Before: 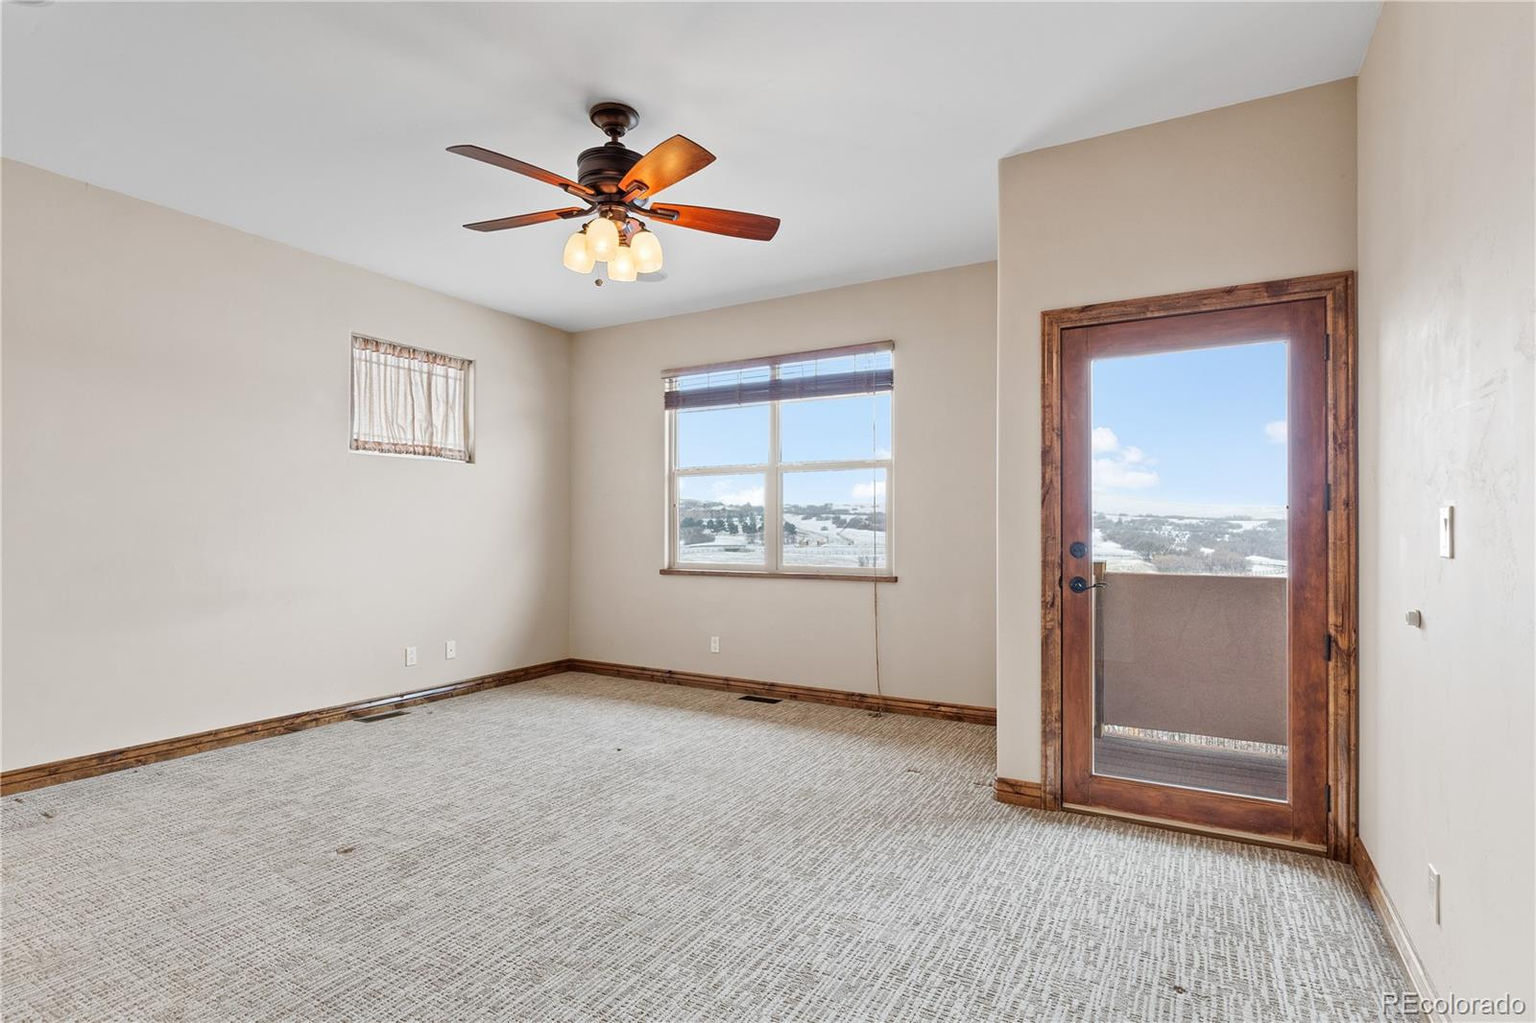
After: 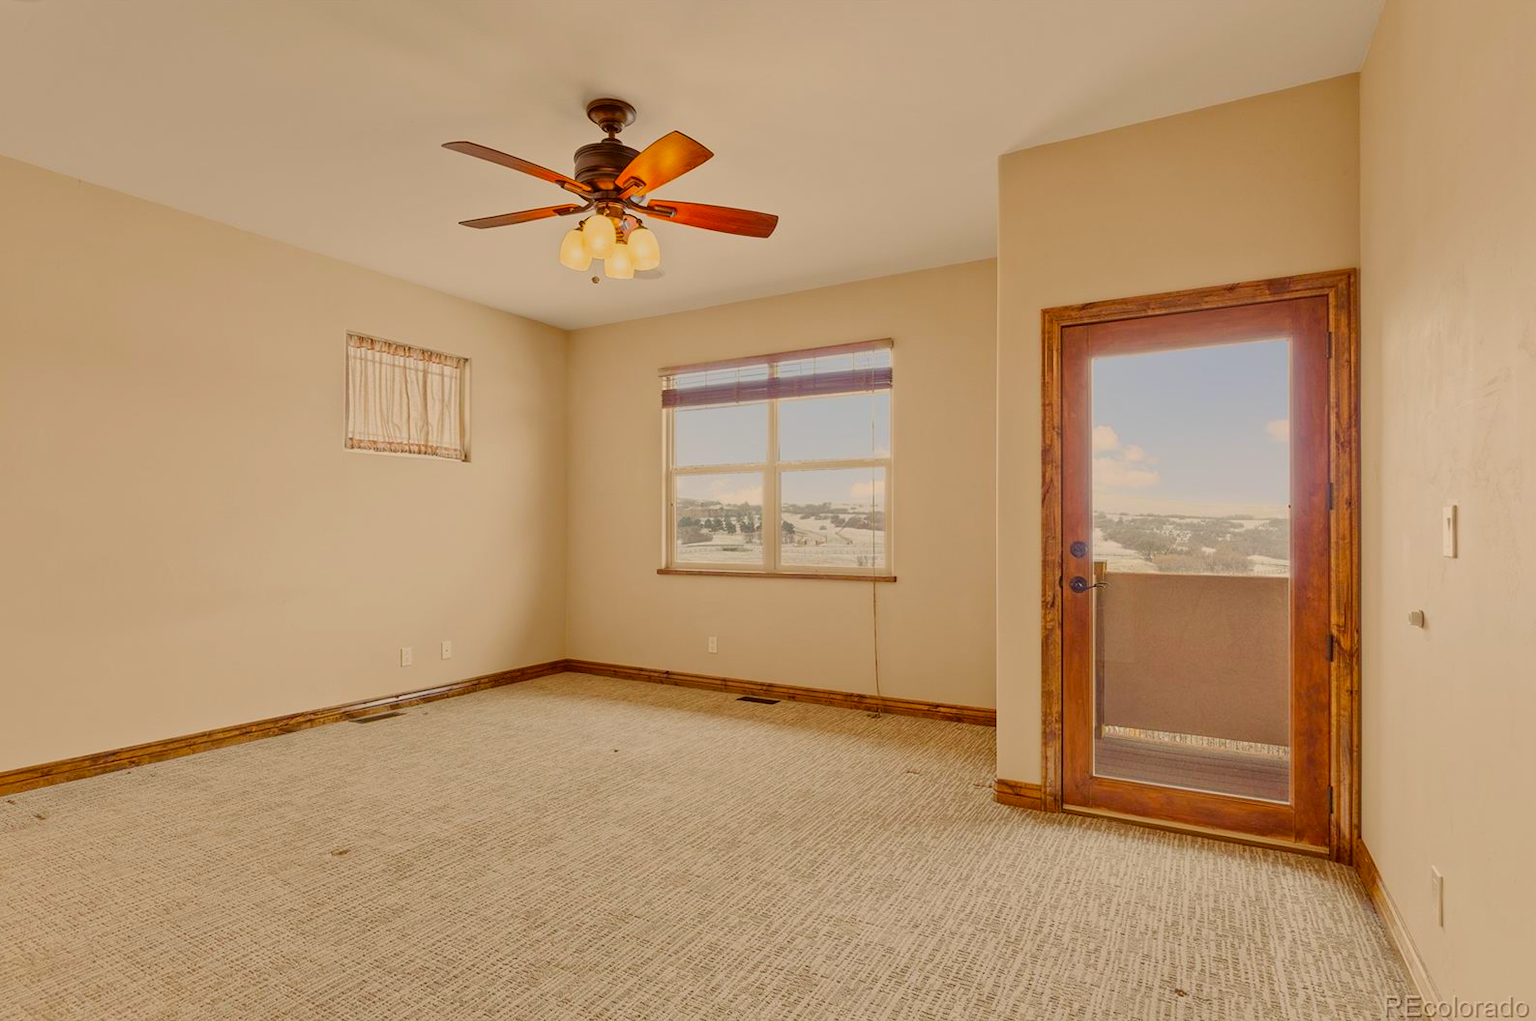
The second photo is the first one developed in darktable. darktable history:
color correction: highlights a* 8.85, highlights b* 15.09, shadows a* -0.332, shadows b* 27.25
crop: left 0.502%, top 0.525%, right 0.234%, bottom 0.396%
color balance rgb: shadows lift › luminance -21.534%, shadows lift › chroma 8.717%, shadows lift › hue 286.01°, power › luminance -3.529%, power › chroma 0.543%, power › hue 38.43°, linear chroma grading › global chroma 14.577%, perceptual saturation grading › global saturation 10.047%, contrast -29.577%
